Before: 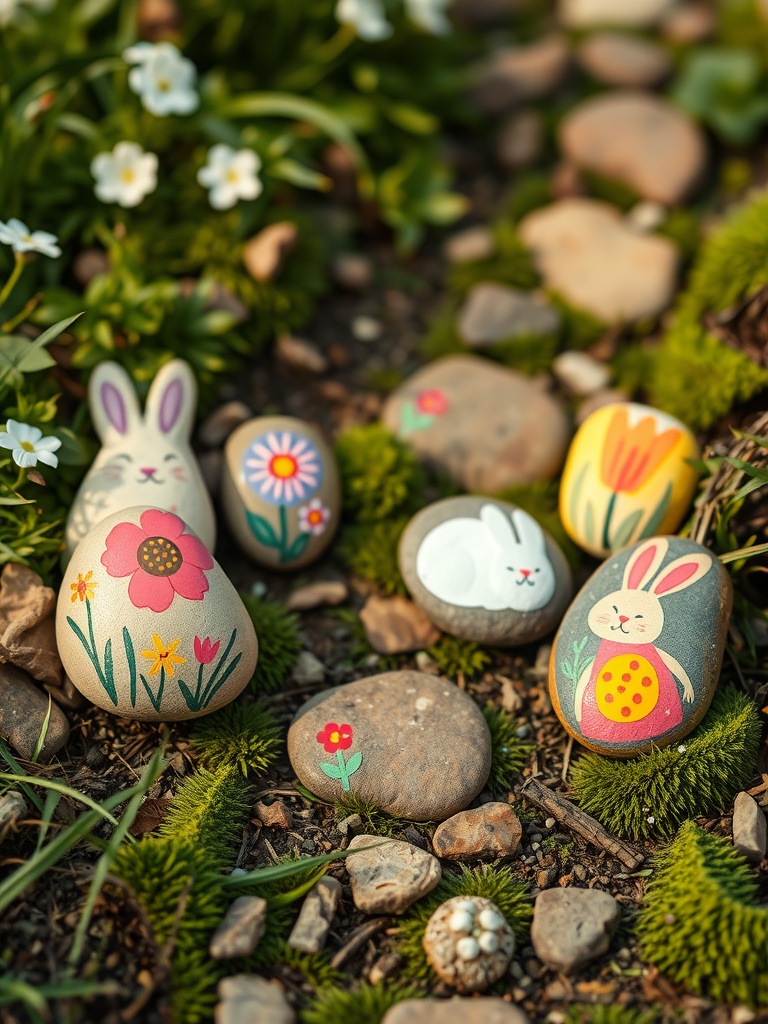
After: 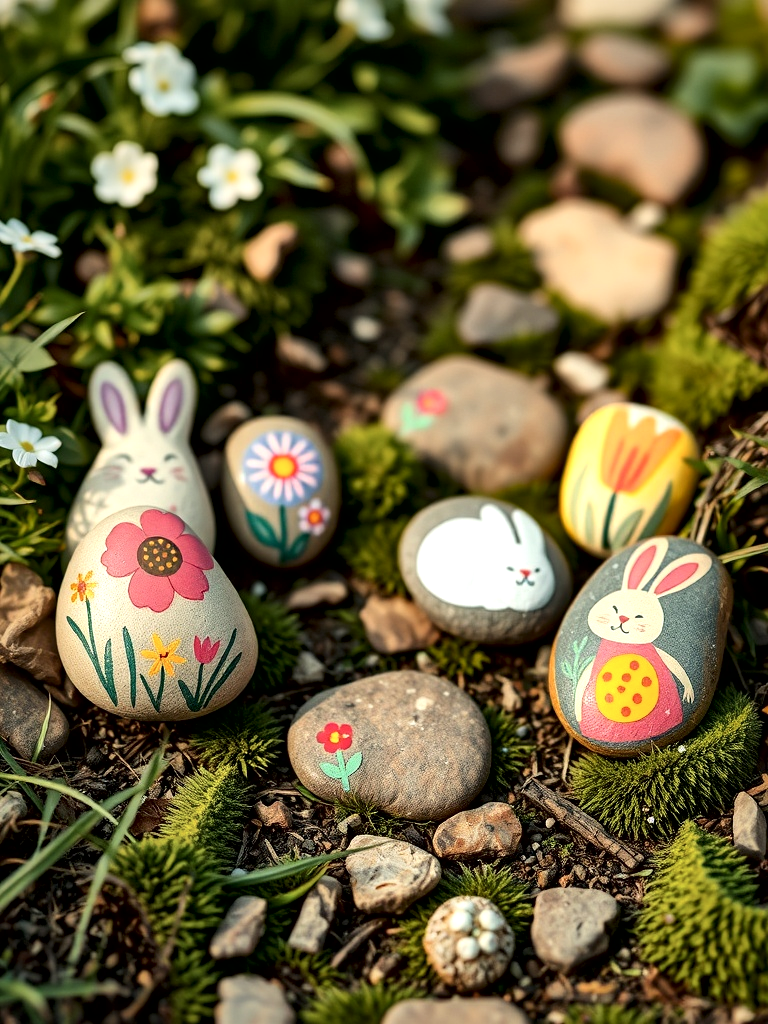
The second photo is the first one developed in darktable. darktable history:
local contrast: mode bilateral grid, contrast 44, coarseness 69, detail 214%, midtone range 0.2
